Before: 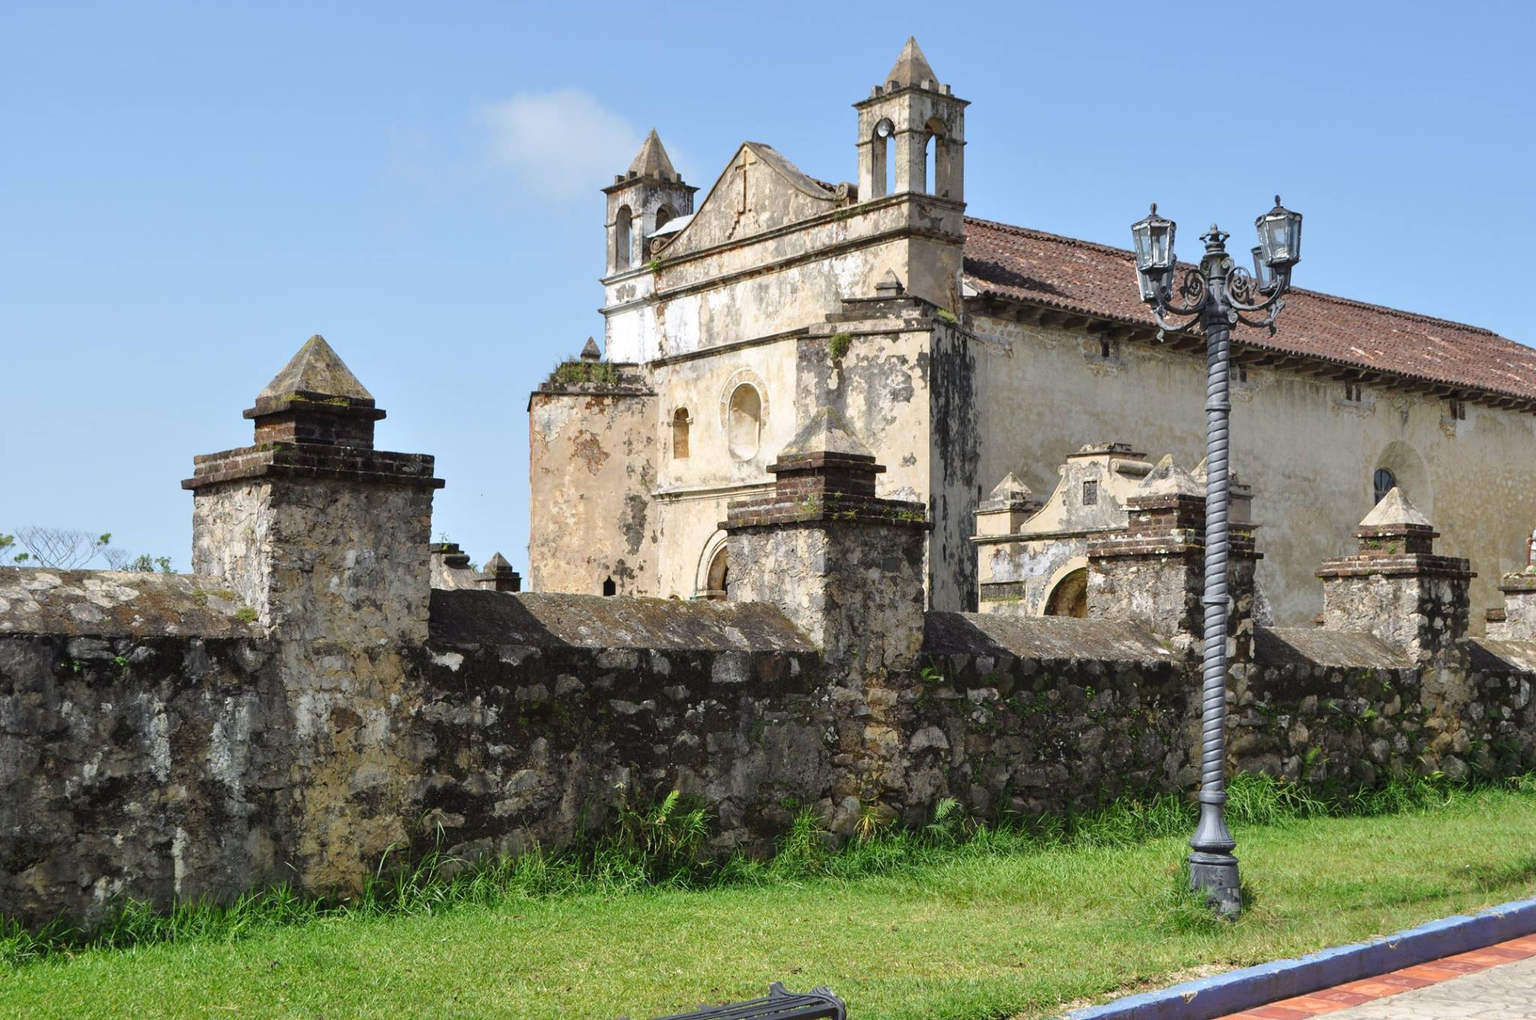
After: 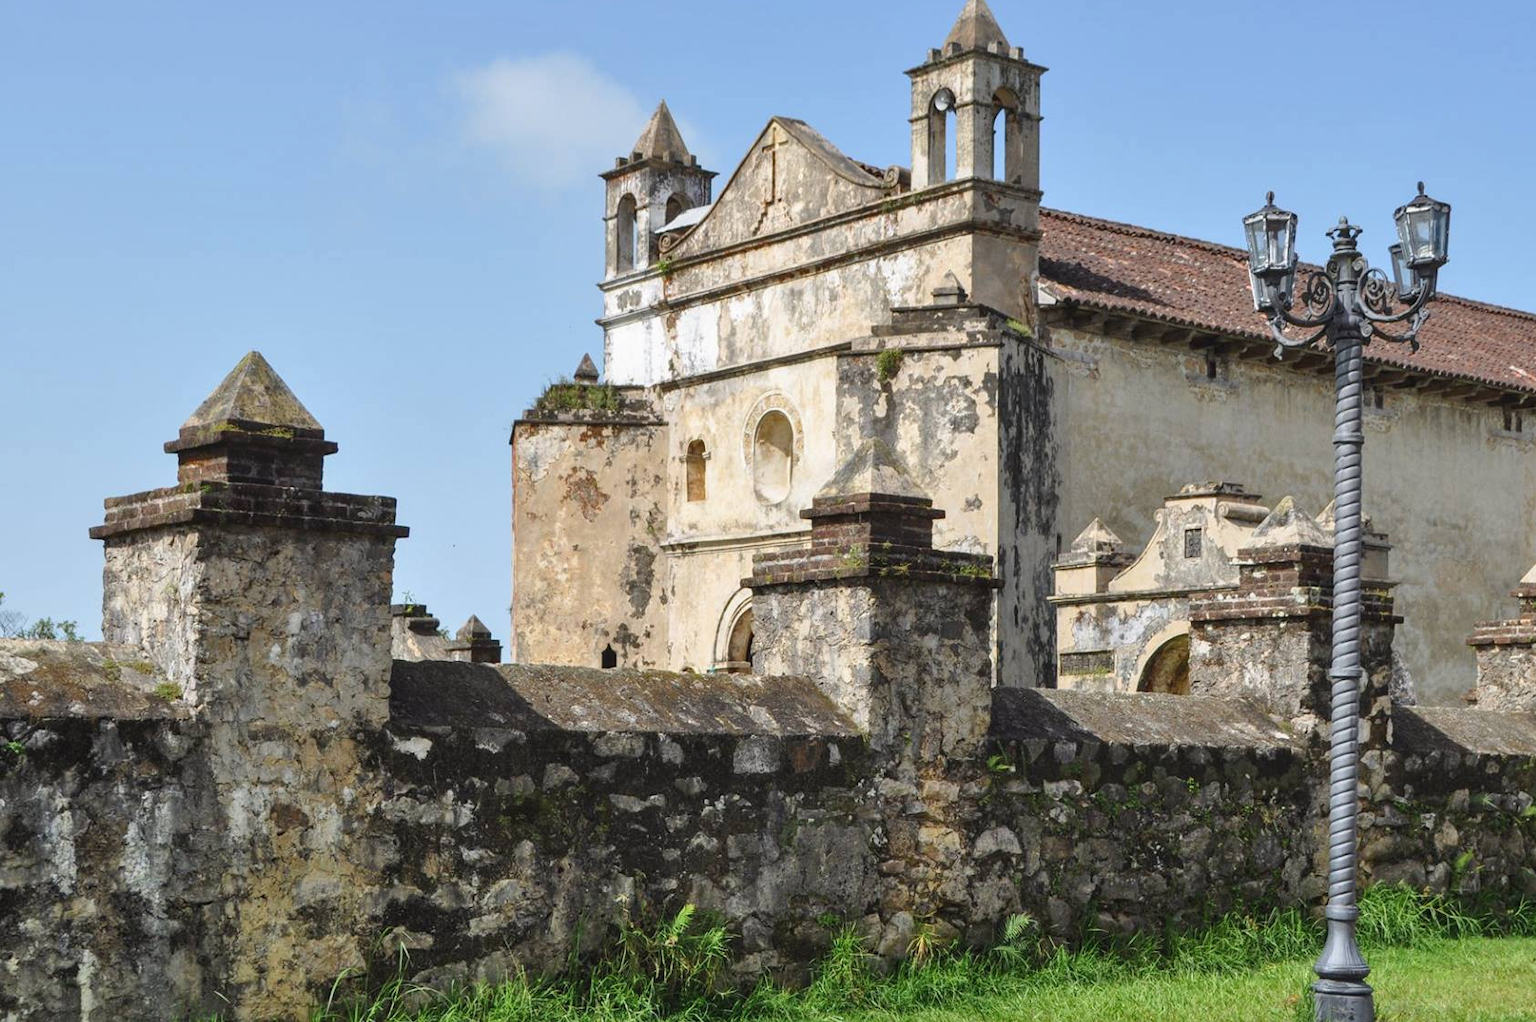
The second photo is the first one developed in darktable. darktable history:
shadows and highlights: shadows 52.06, highlights -28.53, soften with gaussian
local contrast: detail 109%
crop and rotate: left 7.056%, top 4.526%, right 10.588%, bottom 12.932%
